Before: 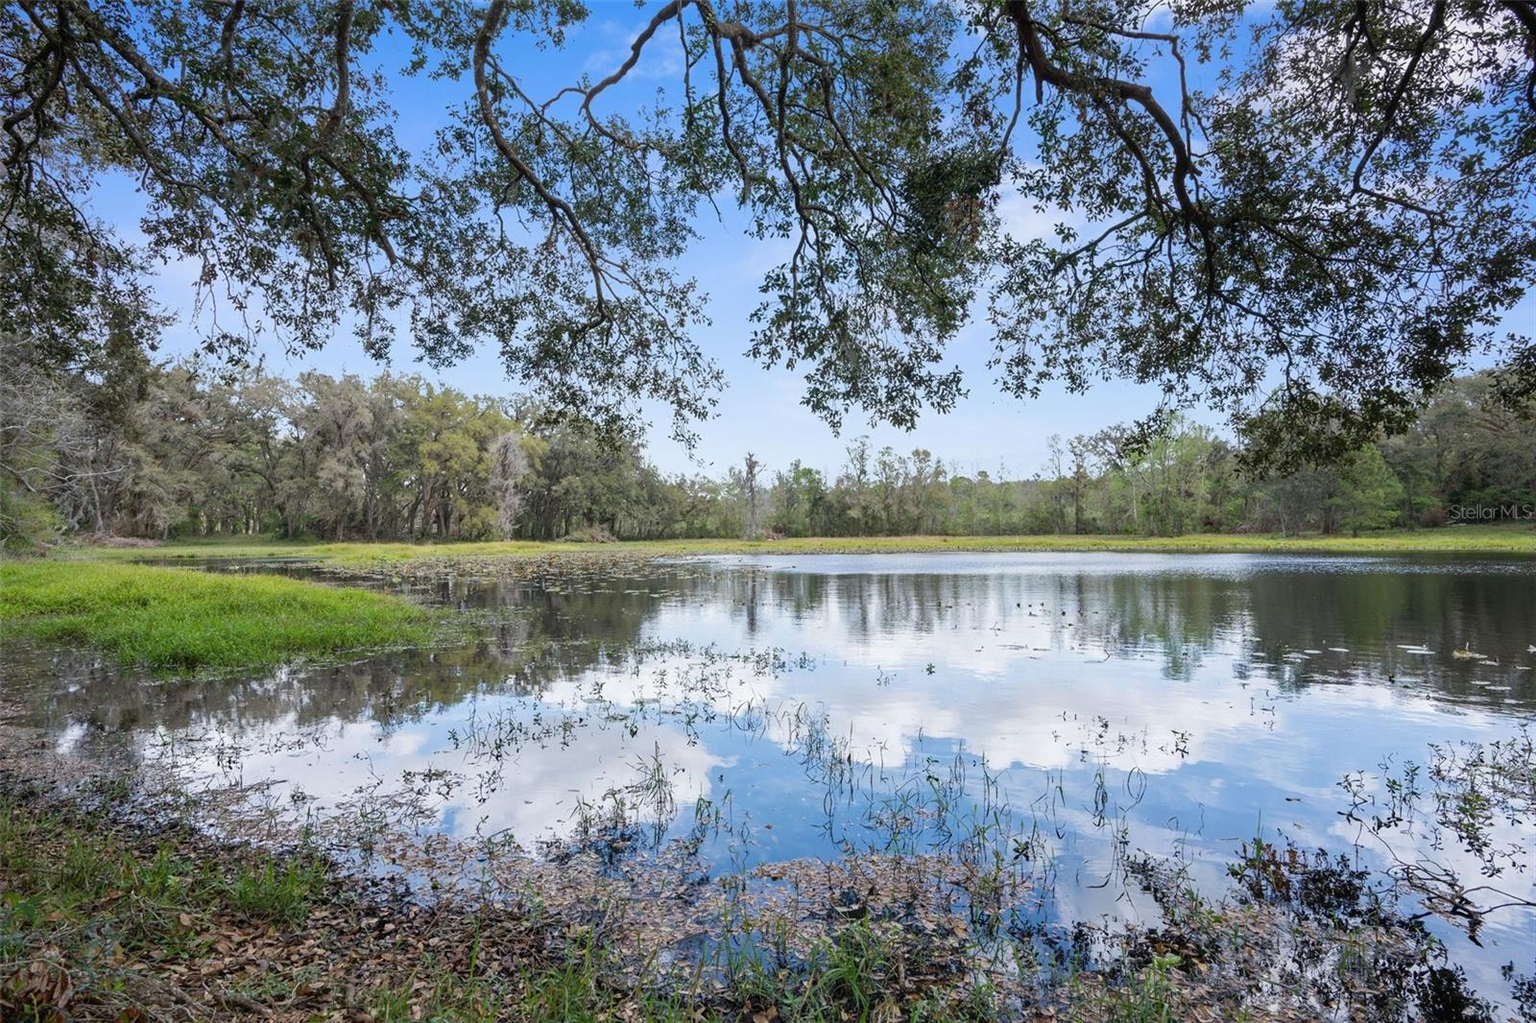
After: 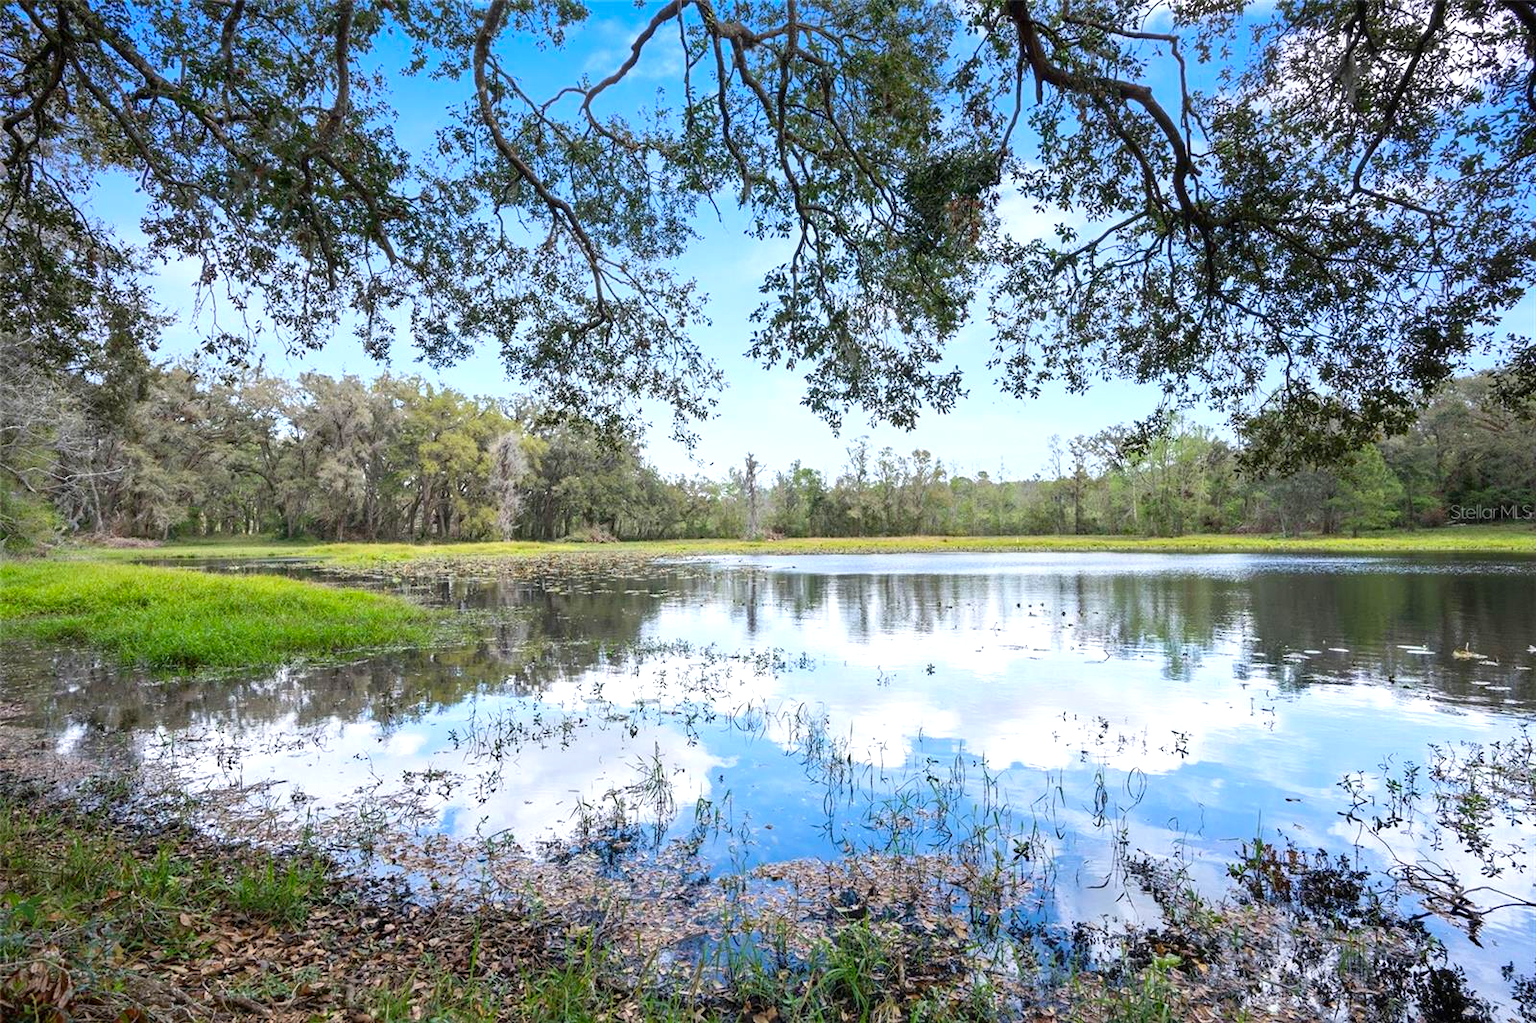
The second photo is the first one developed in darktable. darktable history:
contrast brightness saturation: contrast 0.084, saturation 0.205
tone equalizer: -8 EV -0.562 EV
base curve: curves: ch0 [(0, 0) (0.472, 0.455) (1, 1)], preserve colors none
exposure: black level correction 0.001, exposure 0.498 EV, compensate highlight preservation false
